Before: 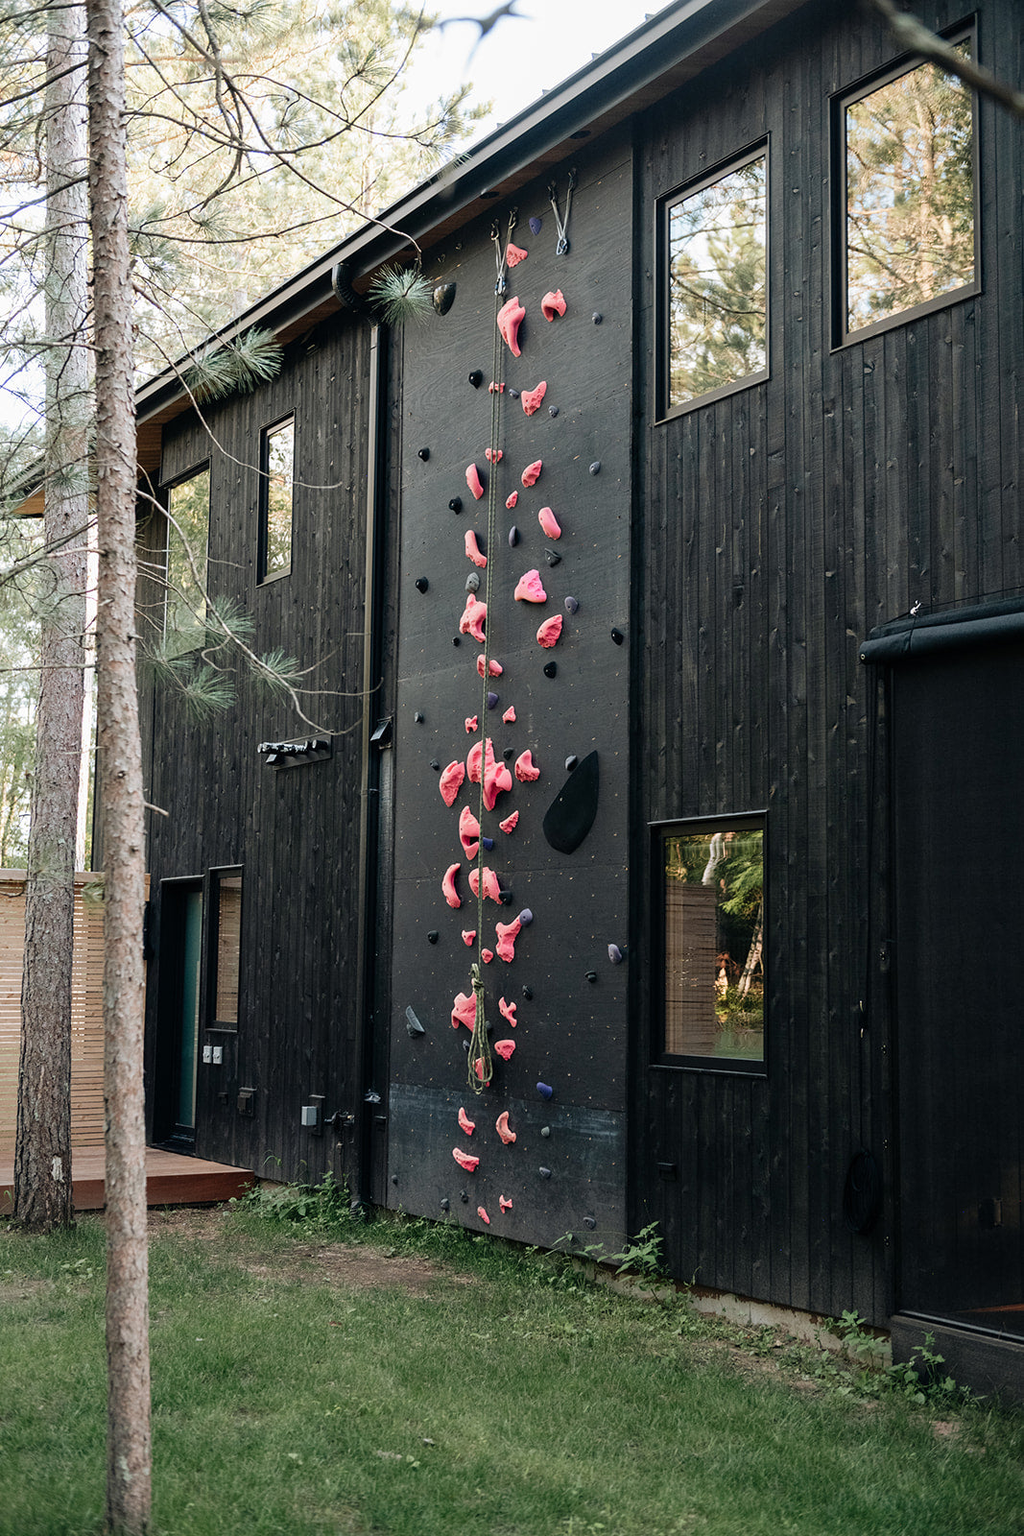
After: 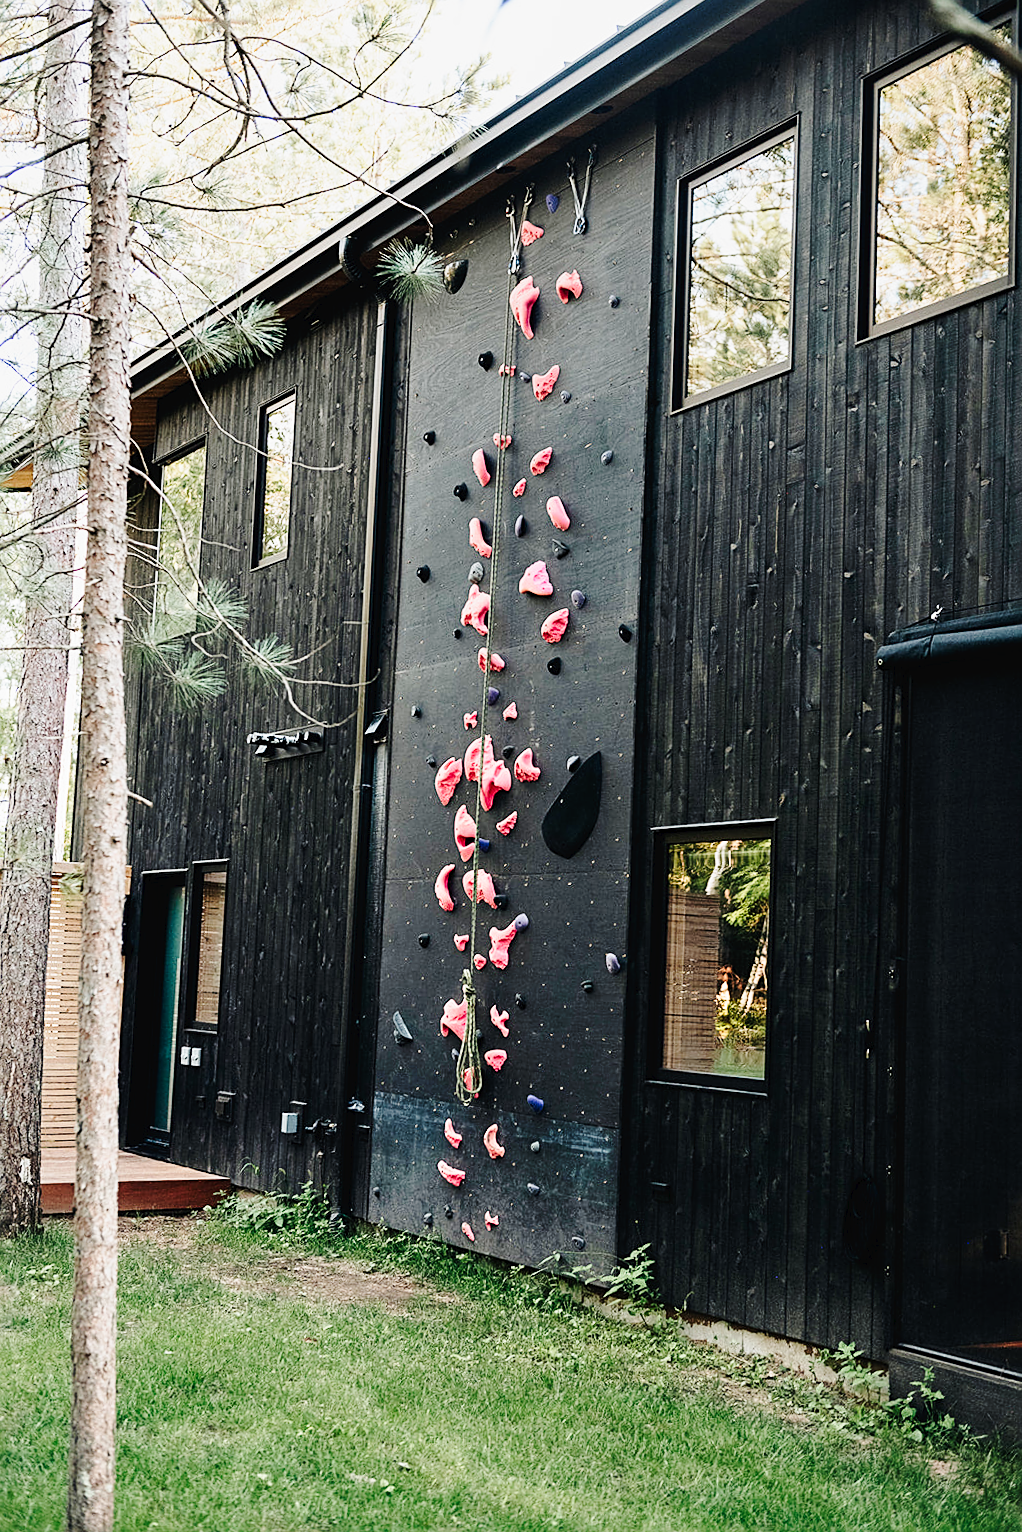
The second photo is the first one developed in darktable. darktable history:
crop and rotate: angle -1.69°
base curve: curves: ch0 [(0, 0) (0.028, 0.03) (0.121, 0.232) (0.46, 0.748) (0.859, 0.968) (1, 1)], preserve colors none
tone curve: curves: ch0 [(0, 0) (0.003, 0.019) (0.011, 0.022) (0.025, 0.025) (0.044, 0.04) (0.069, 0.069) (0.1, 0.108) (0.136, 0.152) (0.177, 0.199) (0.224, 0.26) (0.277, 0.321) (0.335, 0.392) (0.399, 0.472) (0.468, 0.547) (0.543, 0.624) (0.623, 0.713) (0.709, 0.786) (0.801, 0.865) (0.898, 0.939) (1, 1)], preserve colors none
sharpen: amount 0.478
graduated density: on, module defaults
